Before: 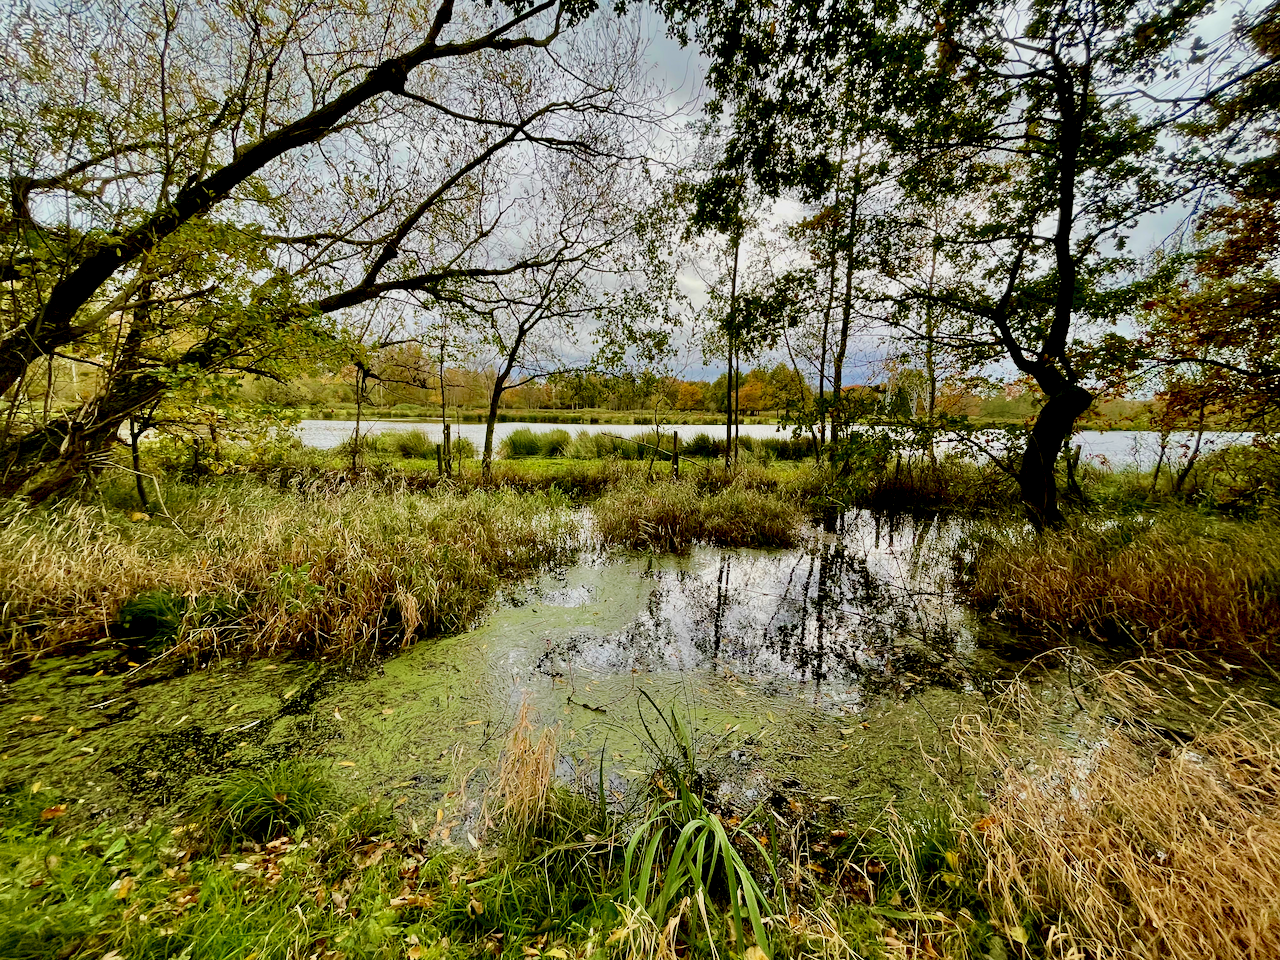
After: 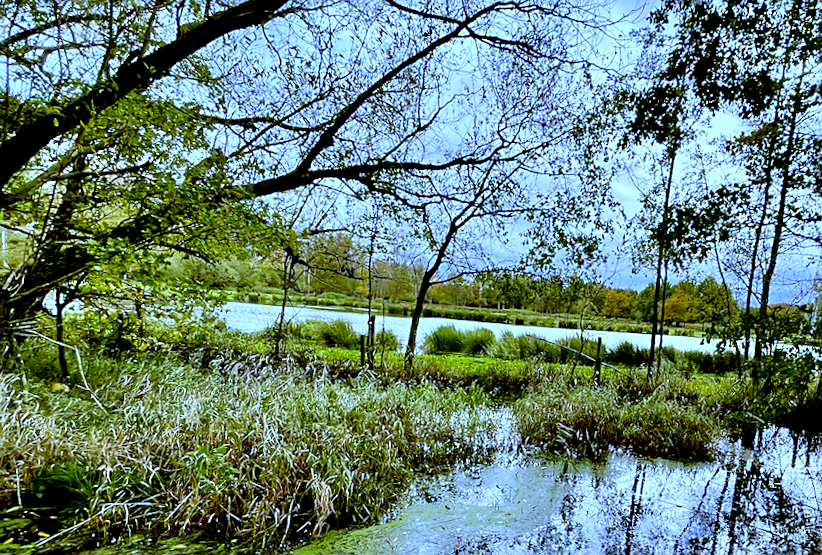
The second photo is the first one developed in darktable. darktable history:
white balance: red 0.766, blue 1.537
contrast equalizer: octaves 7, y [[0.6 ×6], [0.55 ×6], [0 ×6], [0 ×6], [0 ×6]], mix 0.3
sharpen: radius 1.864, amount 0.398, threshold 1.271
rotate and perspective: rotation -1.24°, automatic cropping off
exposure: exposure 0.217 EV, compensate highlight preservation false
crop and rotate: angle -4.99°, left 2.122%, top 6.945%, right 27.566%, bottom 30.519%
